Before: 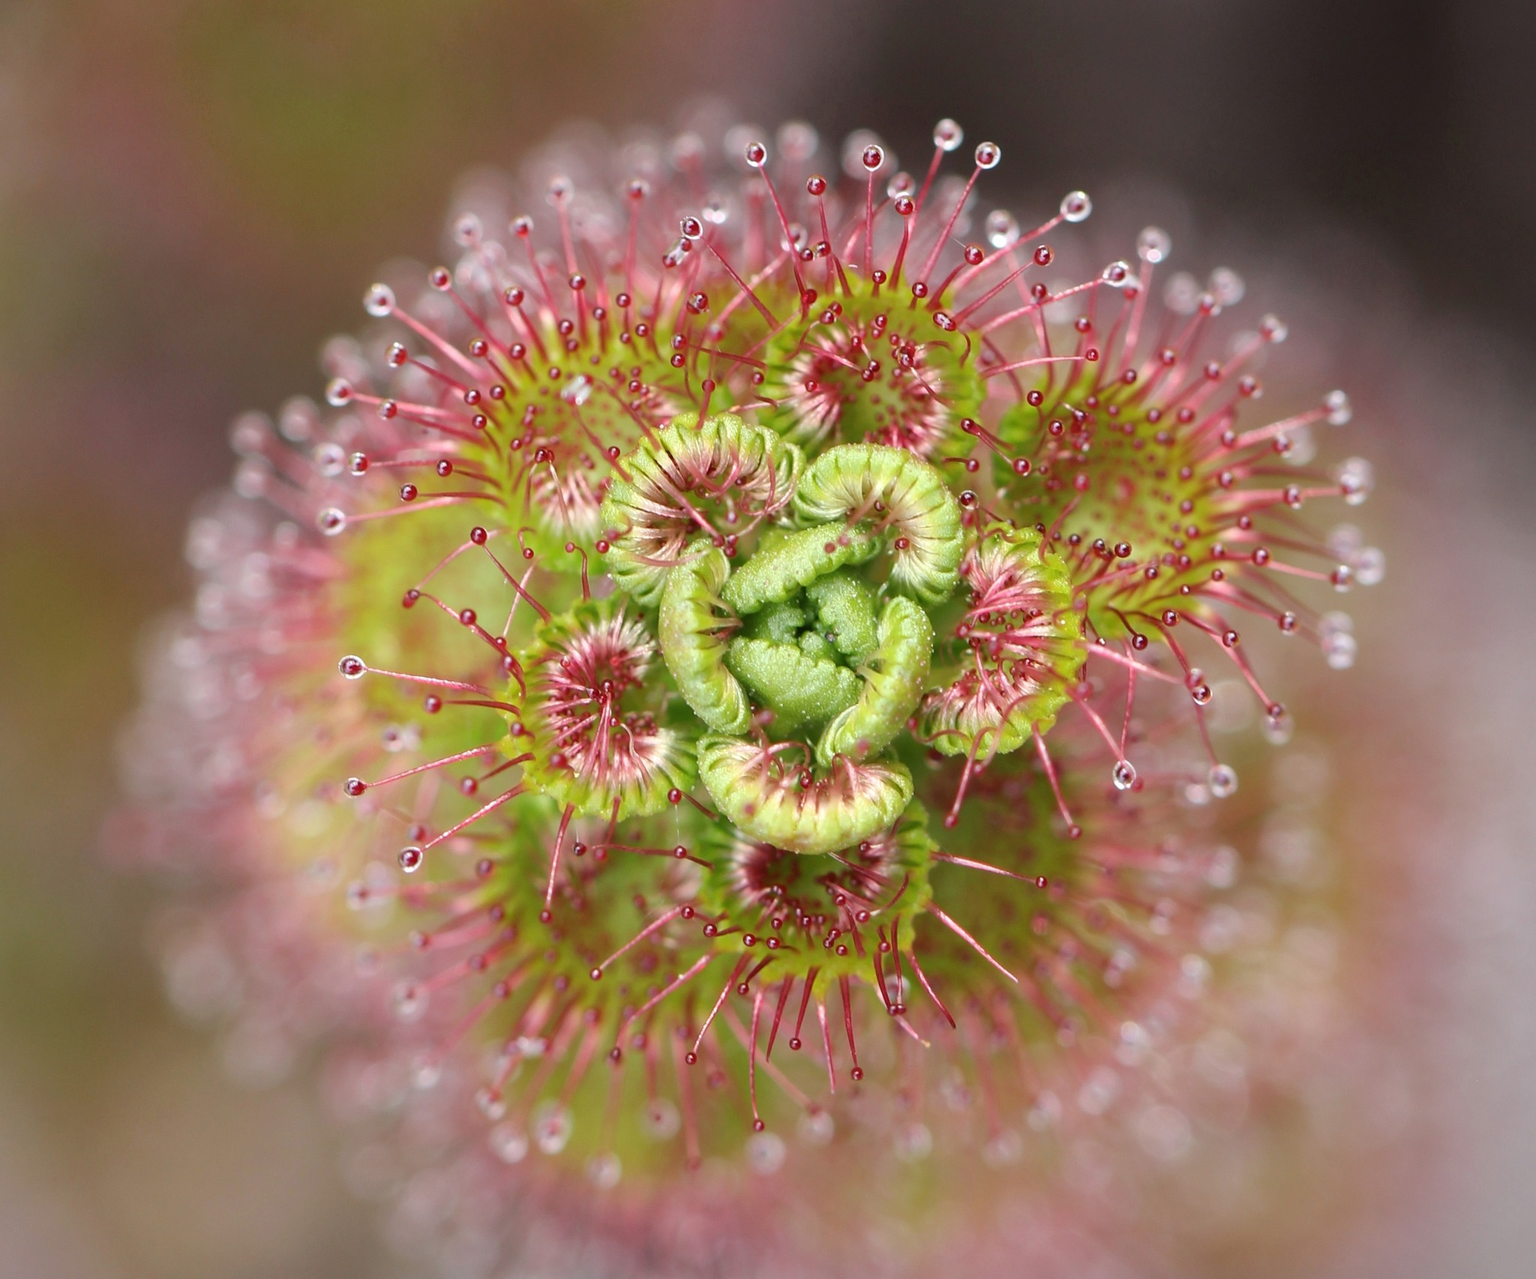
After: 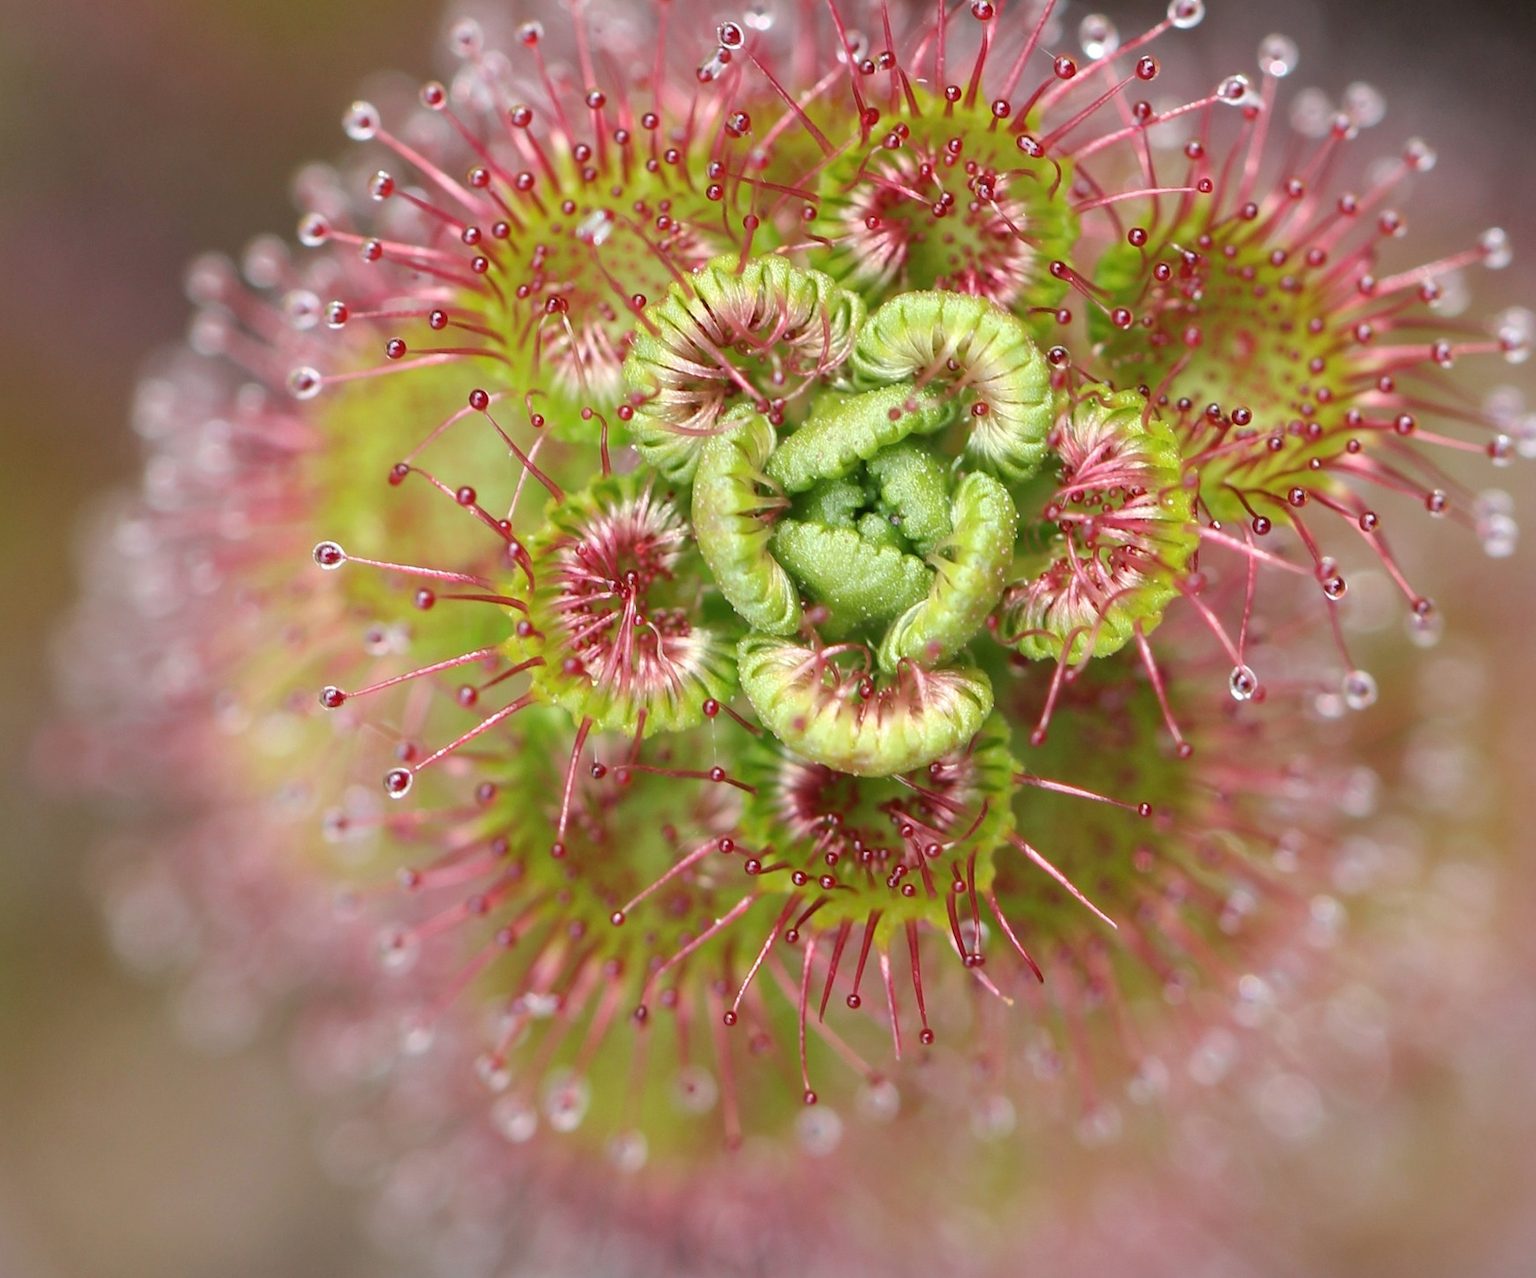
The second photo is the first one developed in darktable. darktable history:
crop and rotate: left 4.842%, top 15.51%, right 10.668%
exposure: compensate highlight preservation false
